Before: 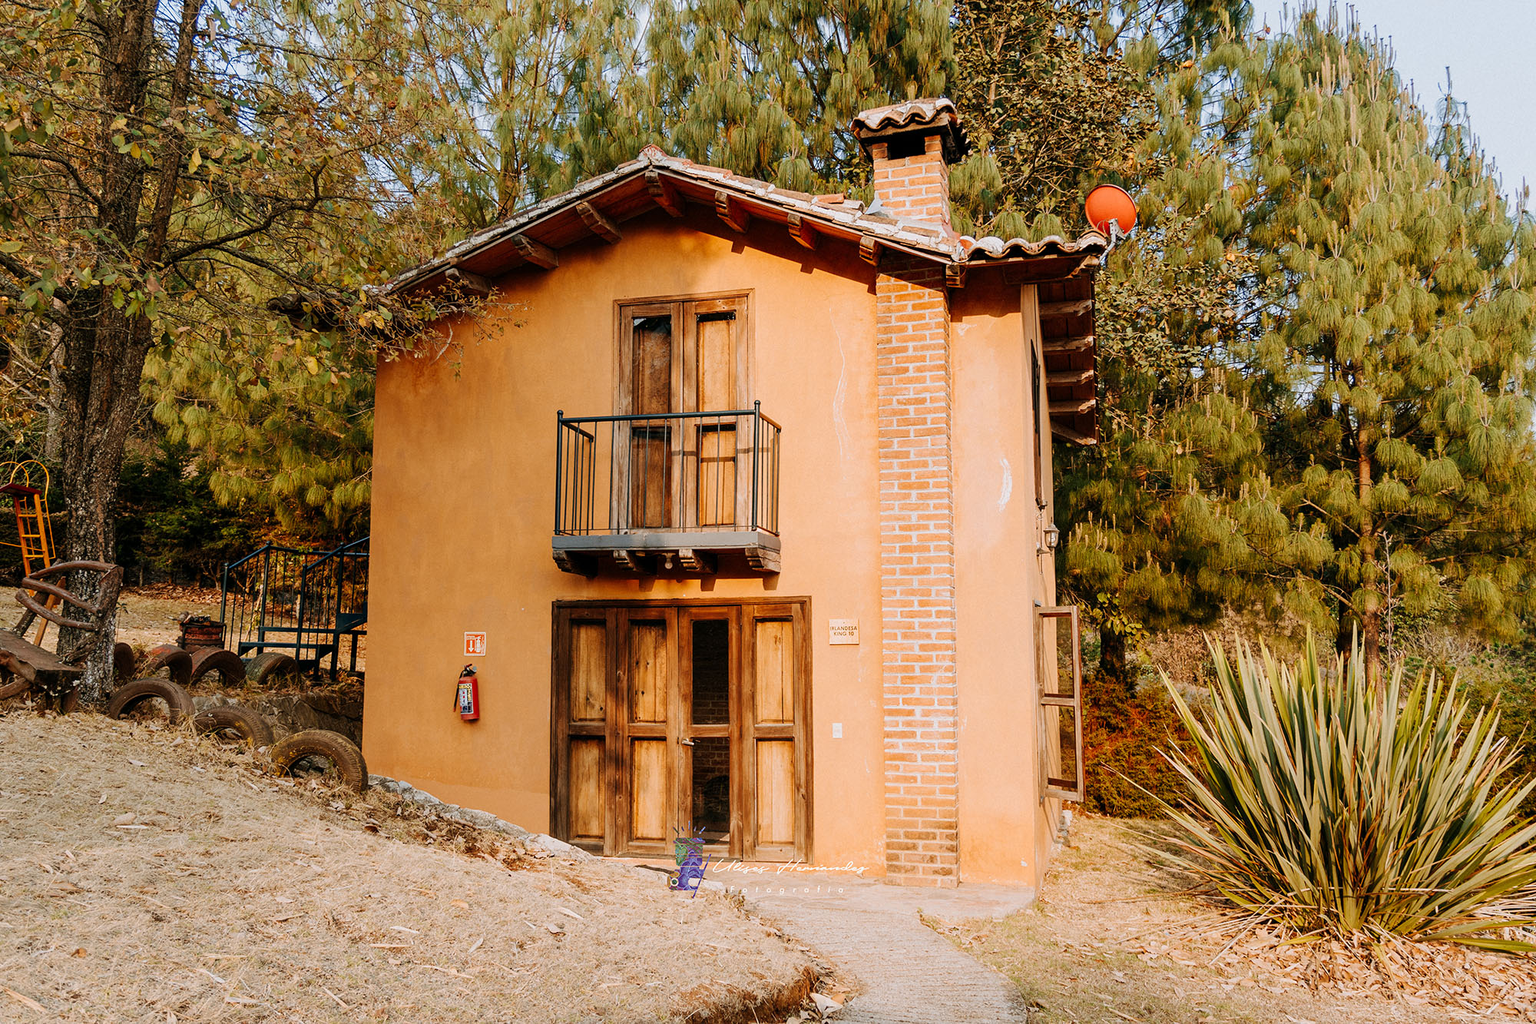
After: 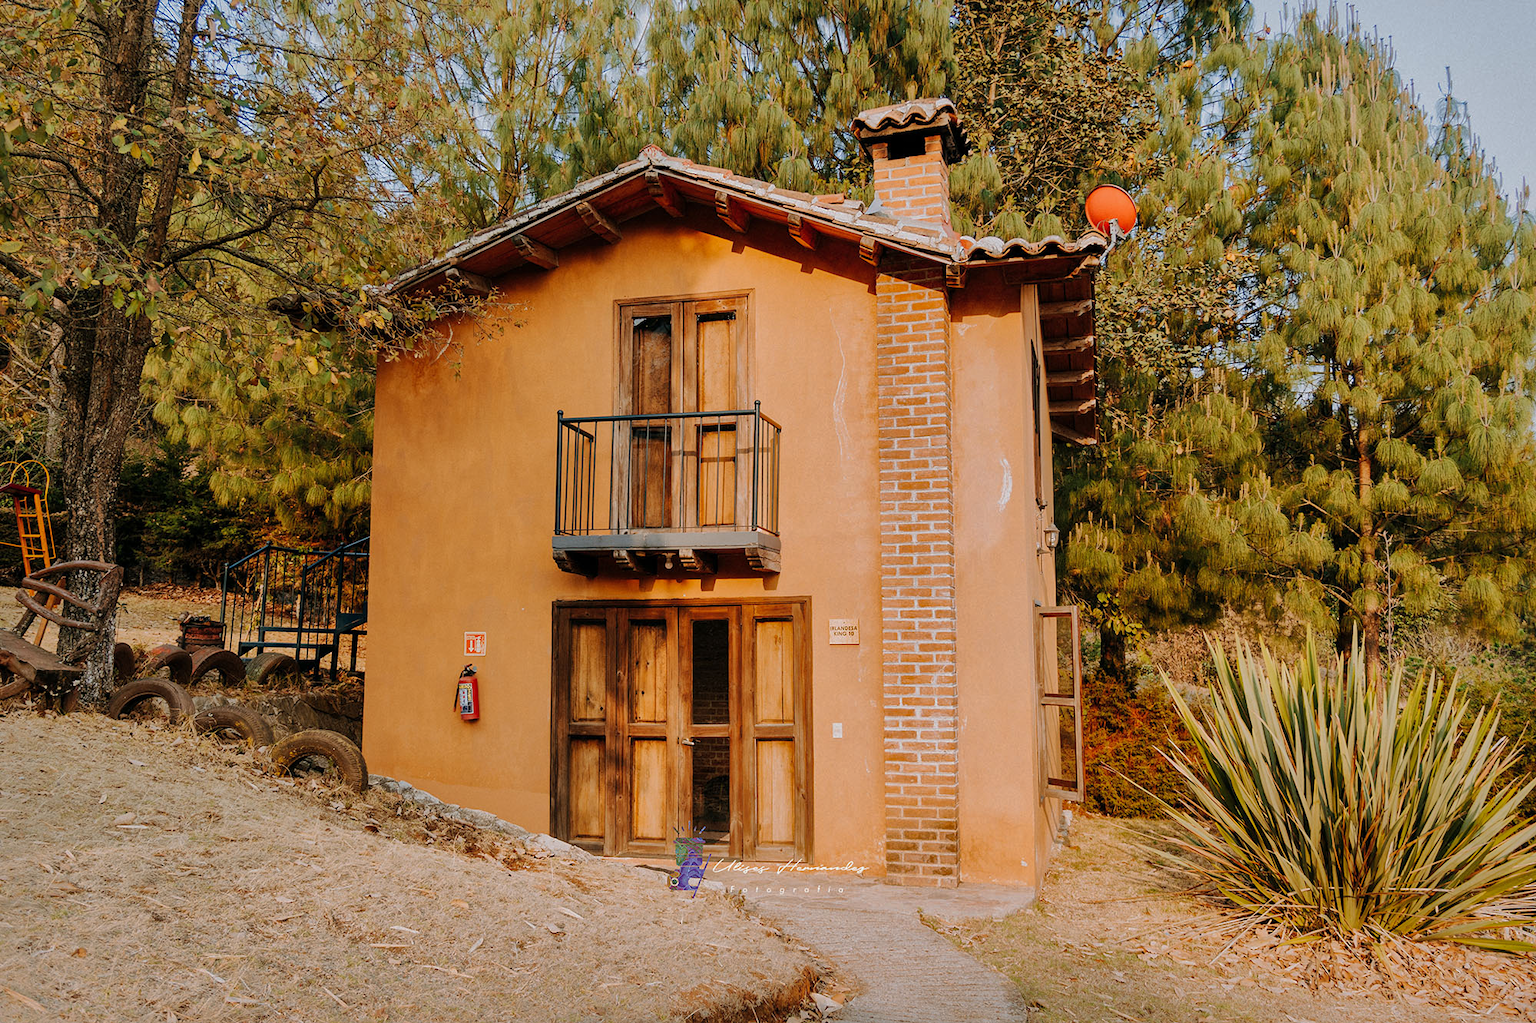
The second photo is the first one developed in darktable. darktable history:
shadows and highlights: shadows 25.76, highlights -69.93
